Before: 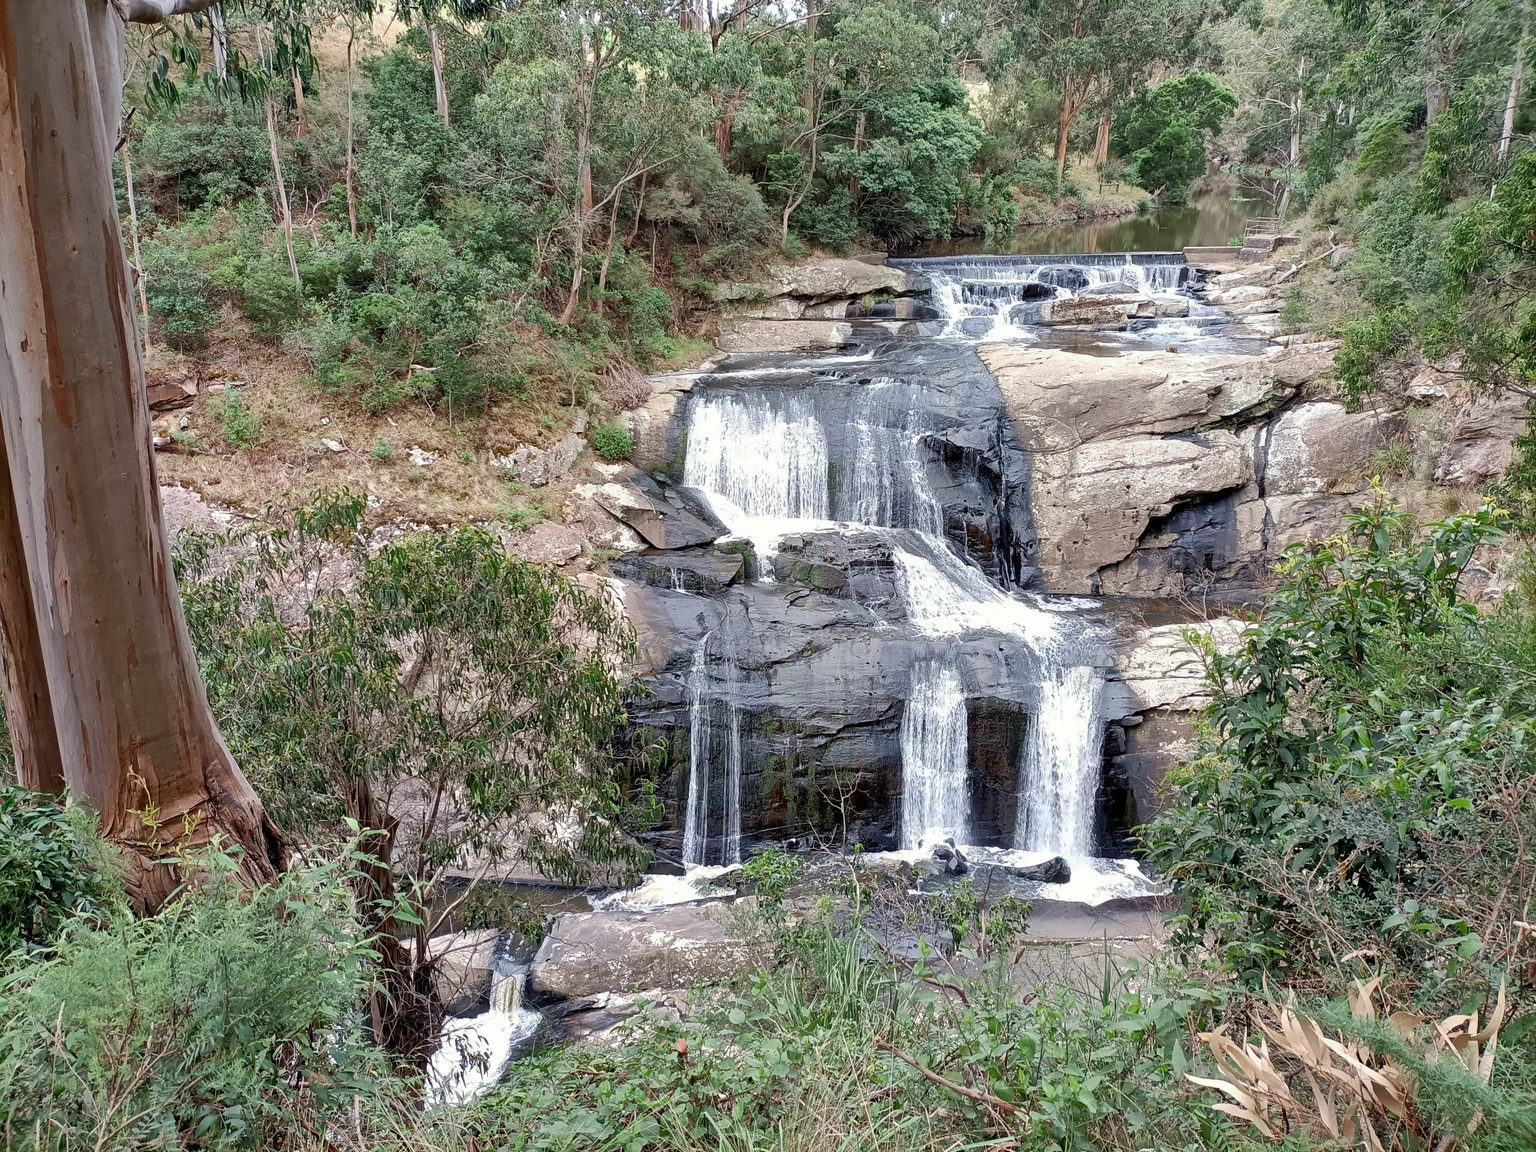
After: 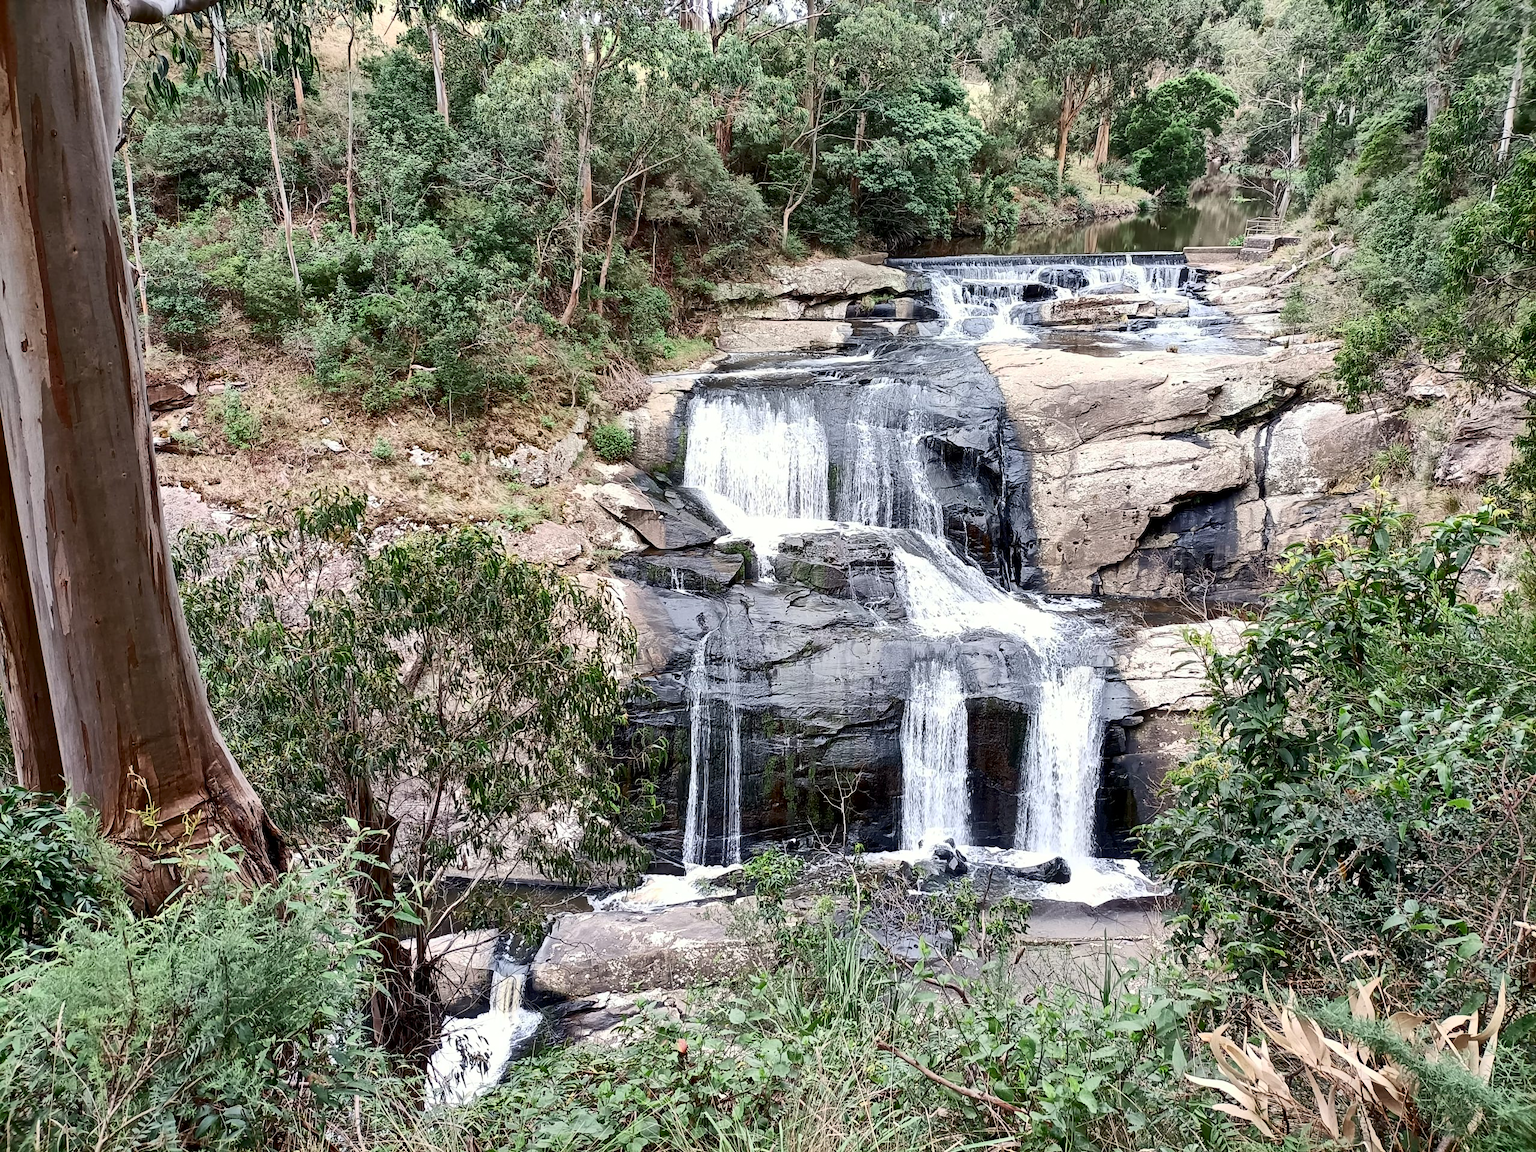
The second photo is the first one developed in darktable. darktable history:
contrast brightness saturation: contrast 0.28
local contrast: mode bilateral grid, contrast 15, coarseness 36, detail 105%, midtone range 0.2
